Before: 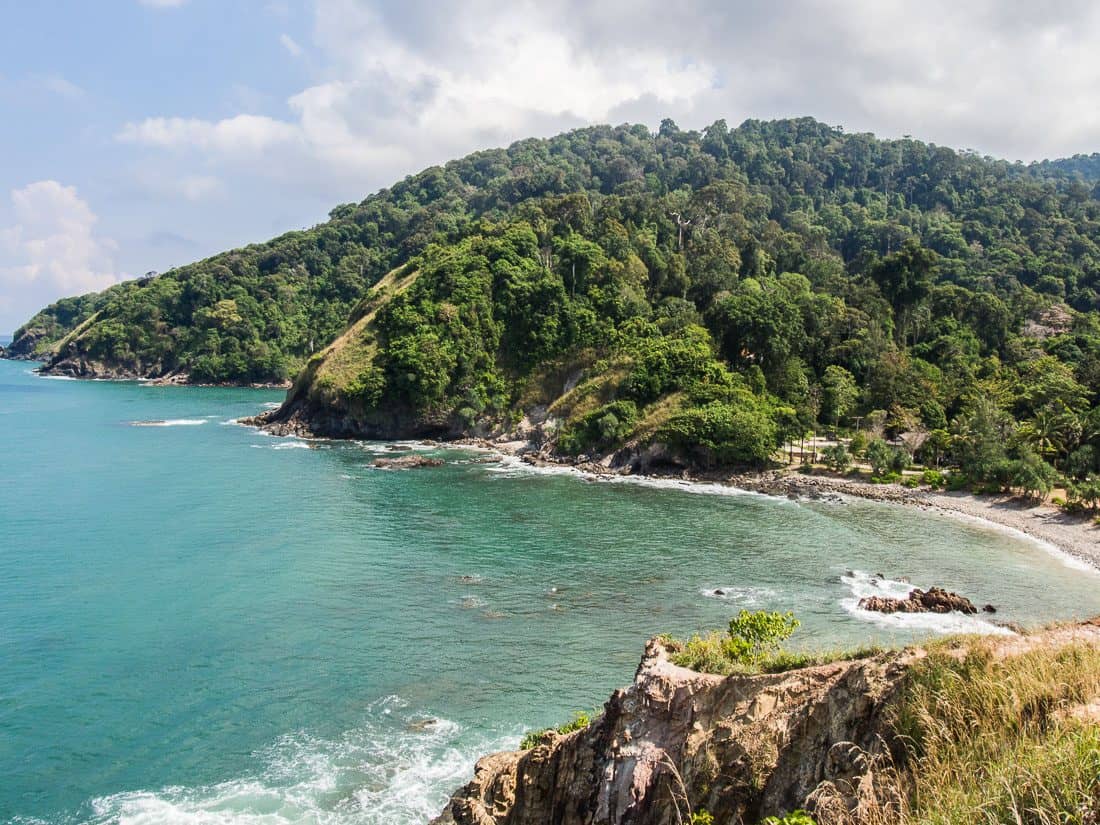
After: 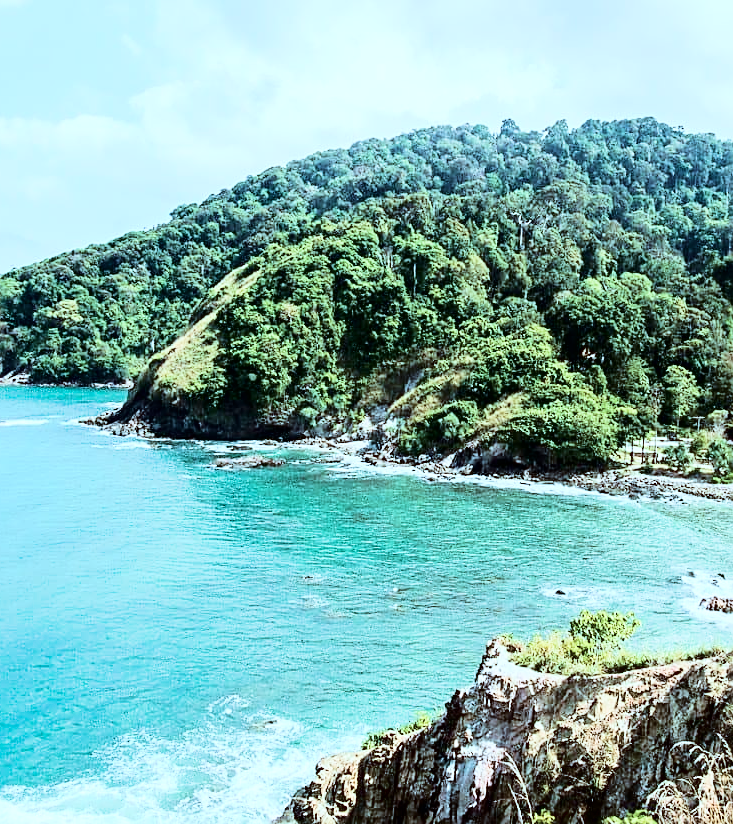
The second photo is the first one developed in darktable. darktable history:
velvia: strength 74.43%
color correction: highlights a* -12.65, highlights b* -17.71, saturation 0.704
crop and rotate: left 14.5%, right 18.797%
sharpen: on, module defaults
tone equalizer: edges refinement/feathering 500, mask exposure compensation -1.57 EV, preserve details no
tone curve: curves: ch0 [(0, 0) (0.004, 0) (0.133, 0.071) (0.325, 0.456) (0.832, 0.957) (1, 1)], color space Lab, independent channels, preserve colors none
